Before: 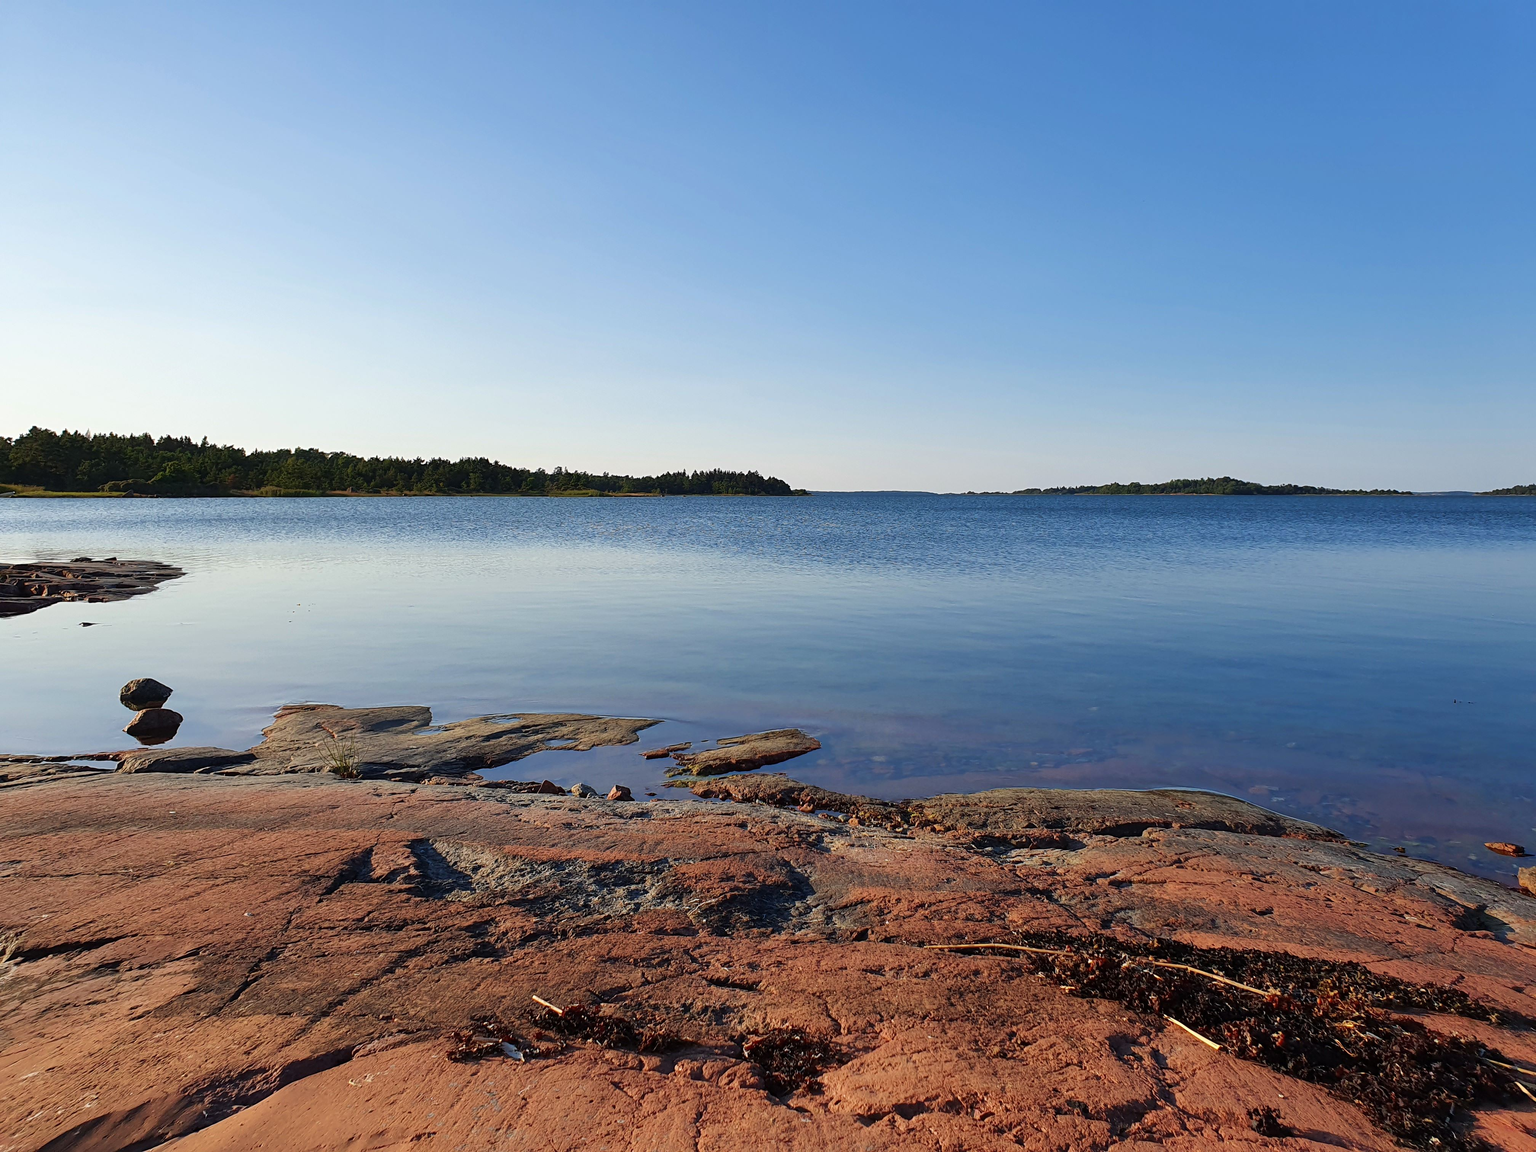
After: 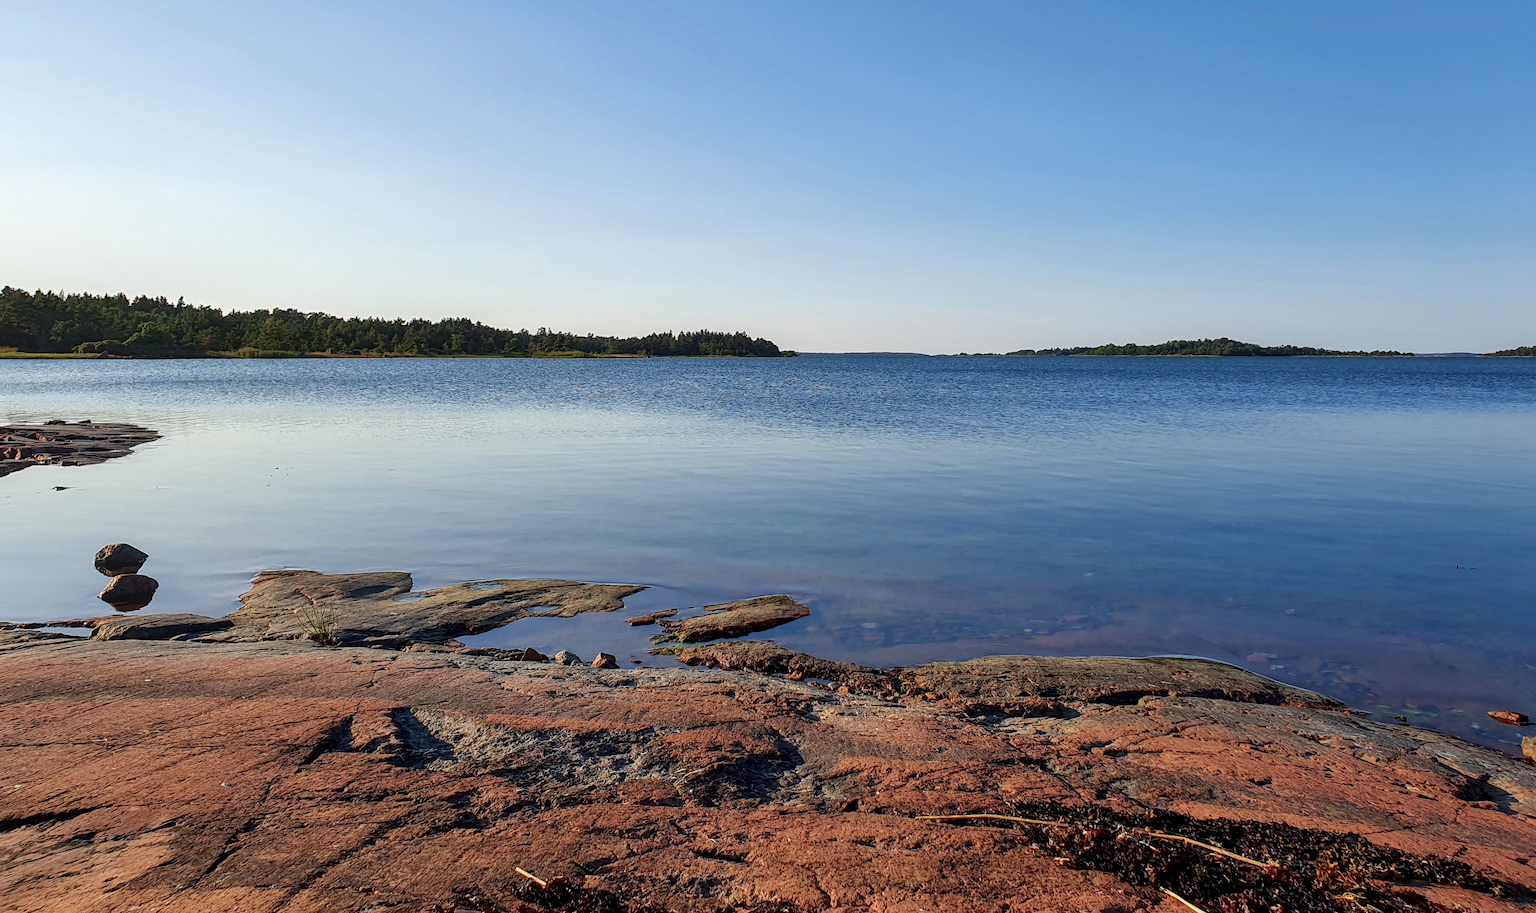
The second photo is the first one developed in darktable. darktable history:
local contrast: on, module defaults
crop and rotate: left 1.817%, top 12.737%, right 0.231%, bottom 9.602%
